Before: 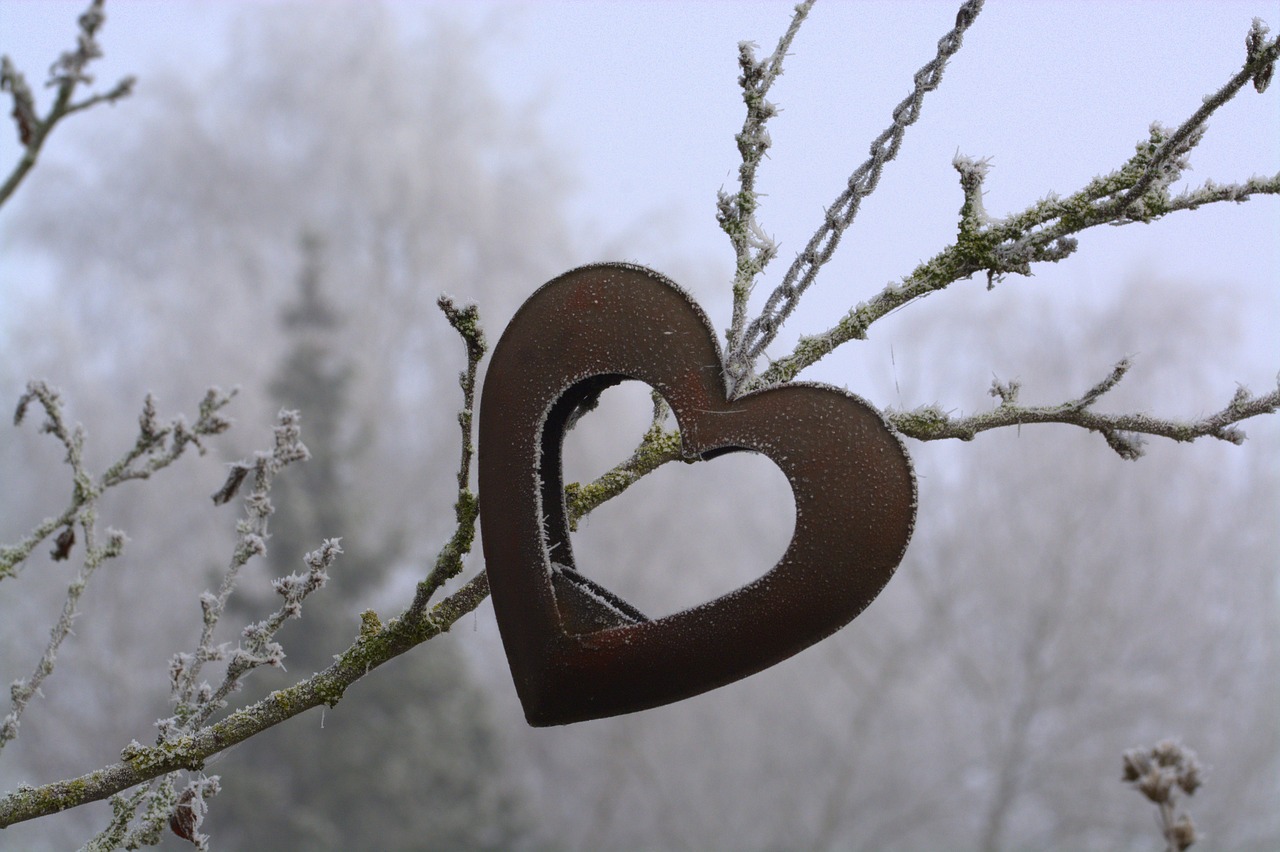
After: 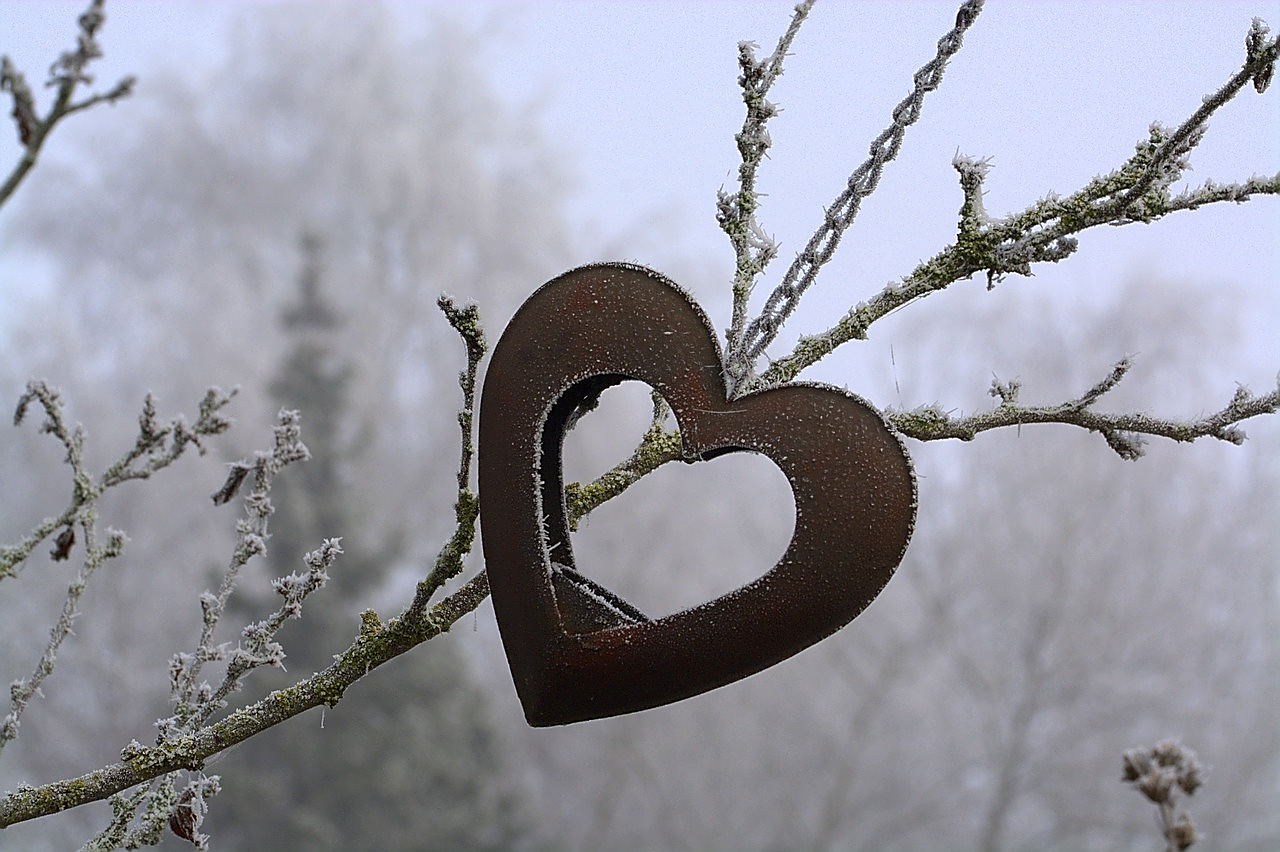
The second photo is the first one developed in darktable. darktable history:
local contrast: highlights 102%, shadows 103%, detail 119%, midtone range 0.2
sharpen: radius 1.404, amount 1.244, threshold 0.773
